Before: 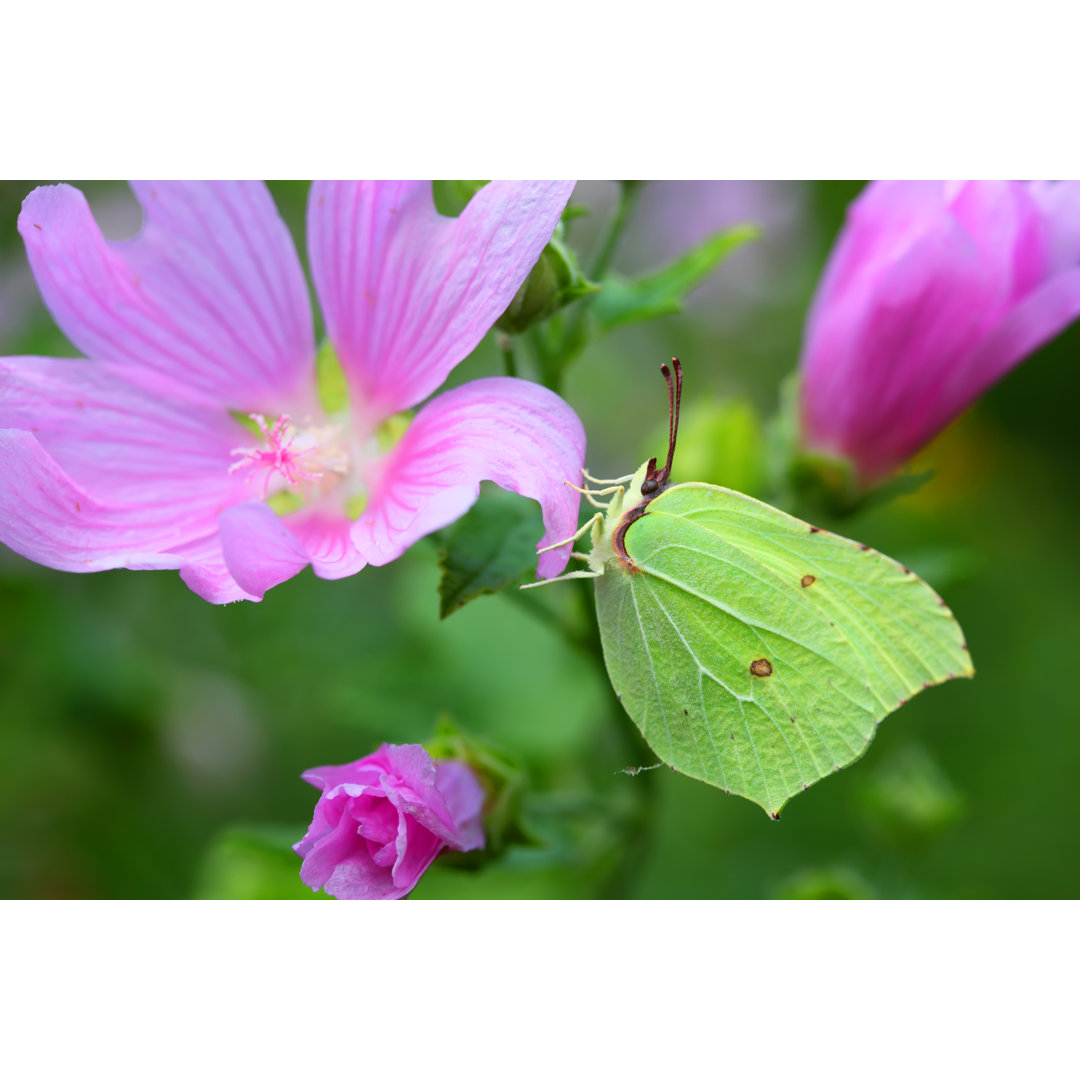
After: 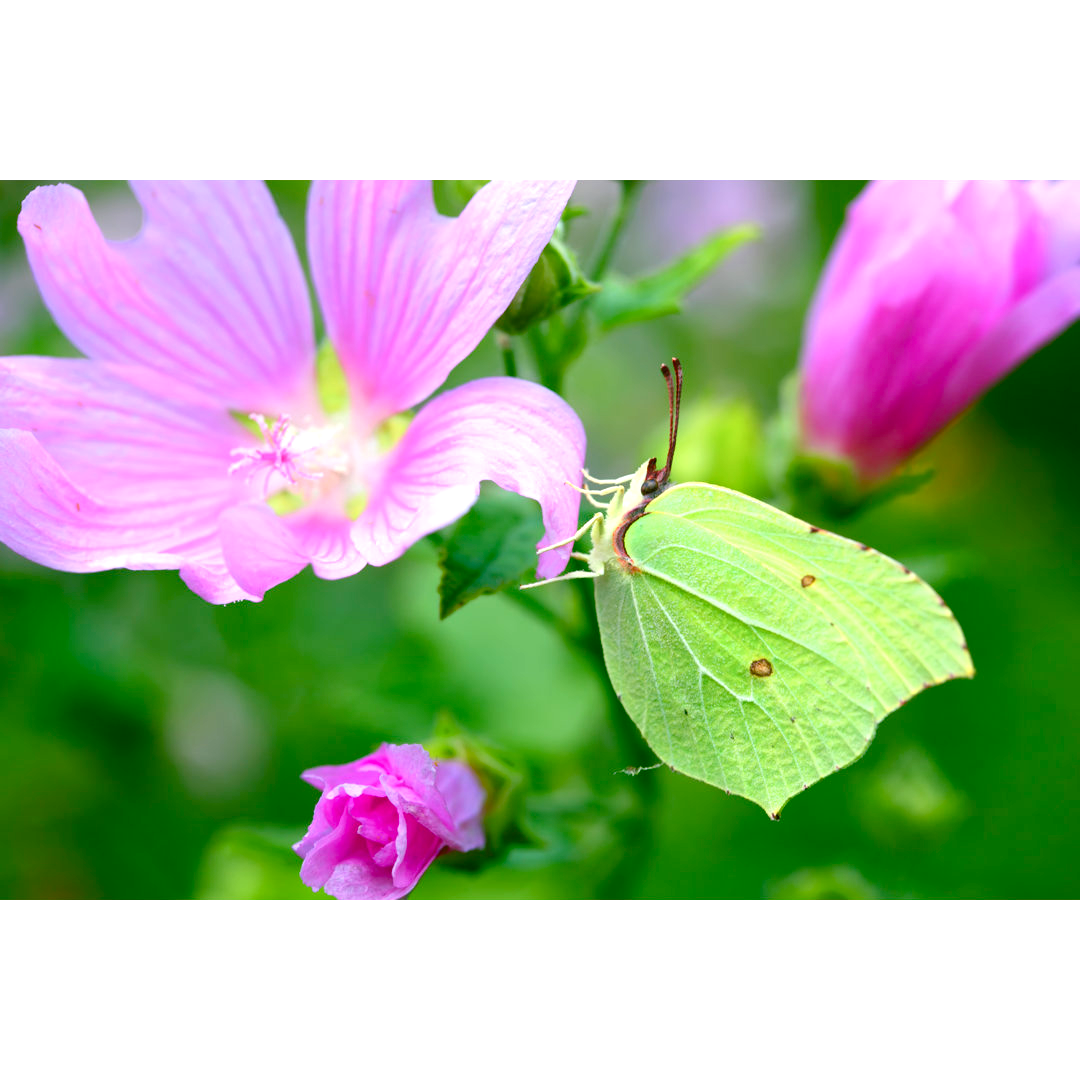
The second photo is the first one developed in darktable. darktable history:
color balance rgb: shadows lift › chroma 12.007%, shadows lift › hue 131.07°, perceptual saturation grading › global saturation 20%, perceptual saturation grading › highlights -24.788%, perceptual saturation grading › shadows 25.462%
exposure: exposure 0.566 EV, compensate highlight preservation false
